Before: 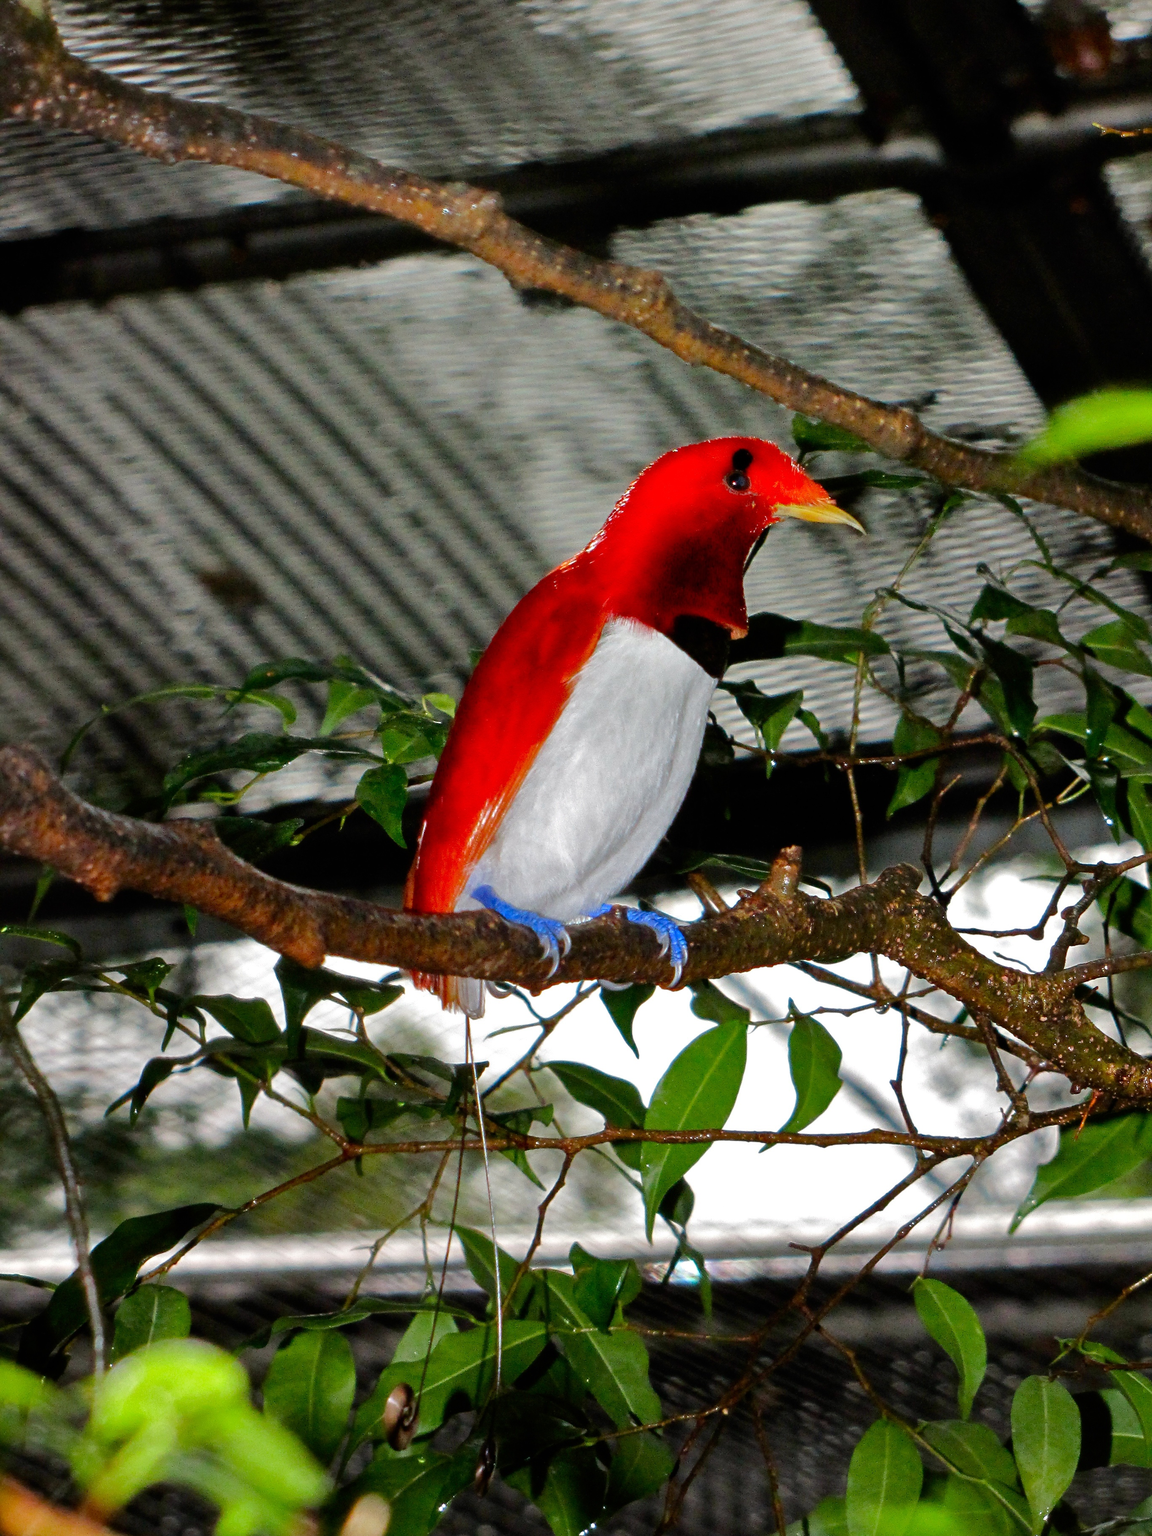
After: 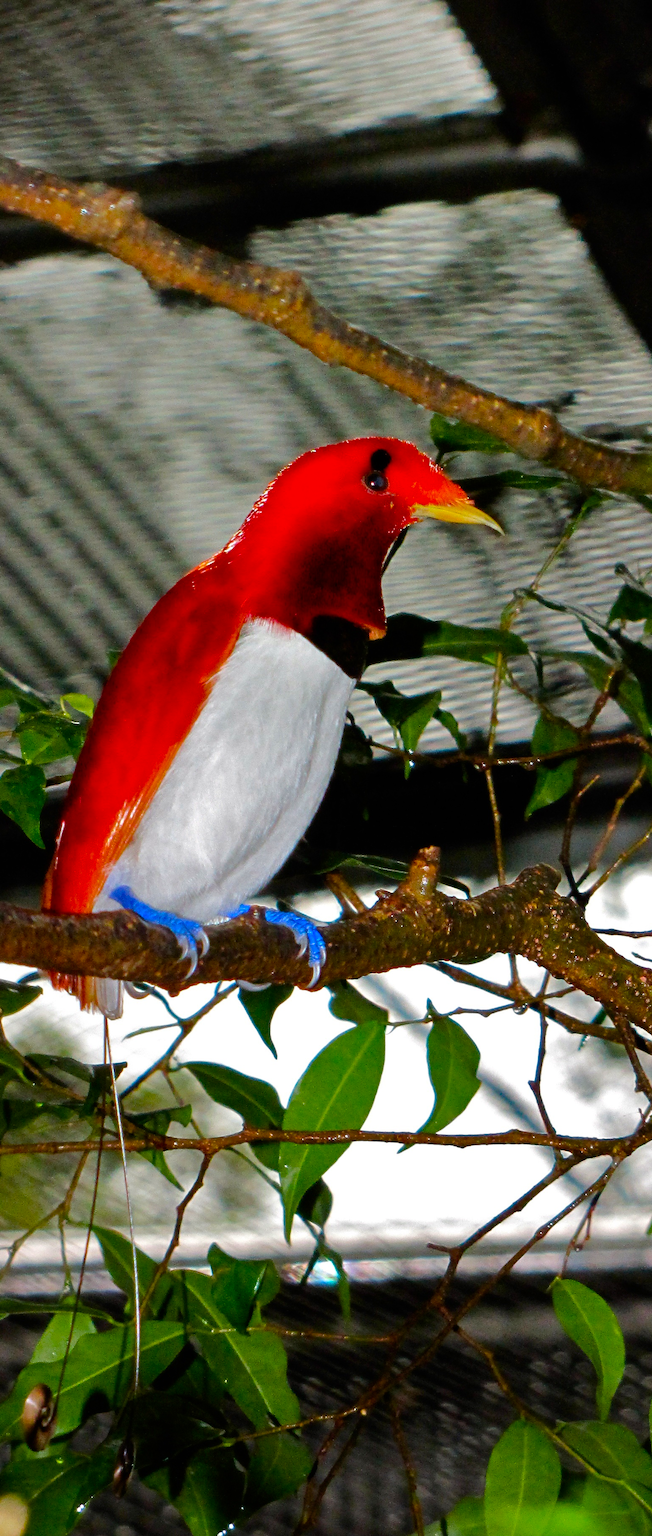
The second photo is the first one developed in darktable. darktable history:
crop: left 31.458%, top 0%, right 11.876%
color balance rgb: perceptual saturation grading › global saturation 25%, global vibrance 20%
